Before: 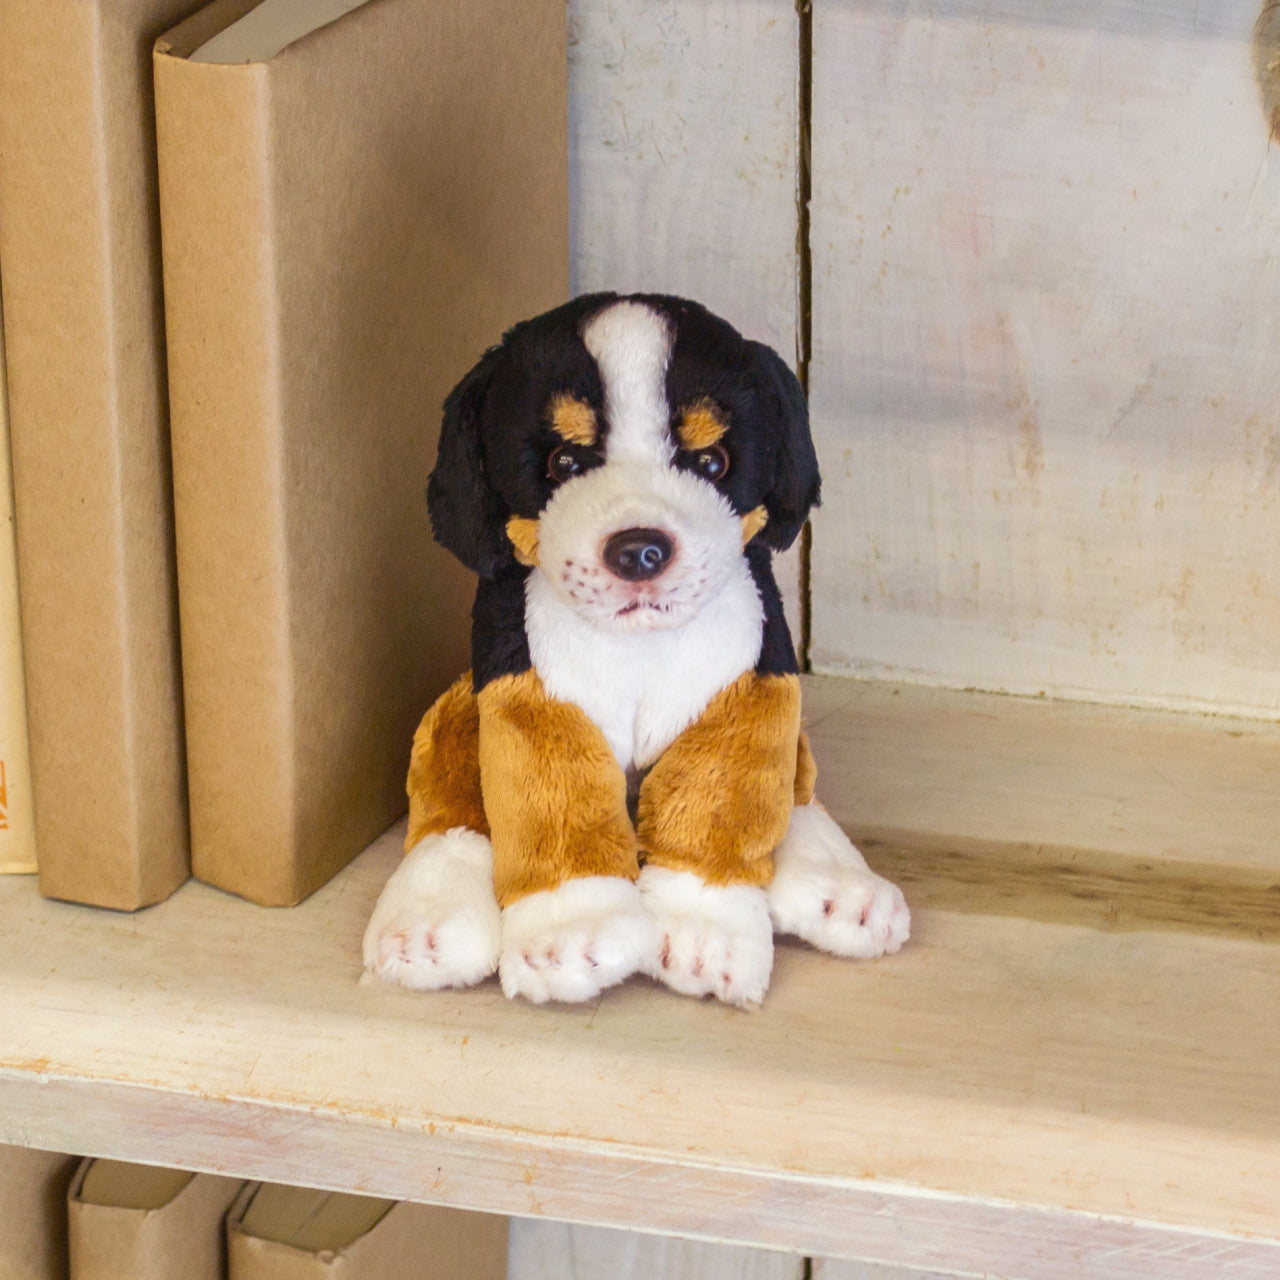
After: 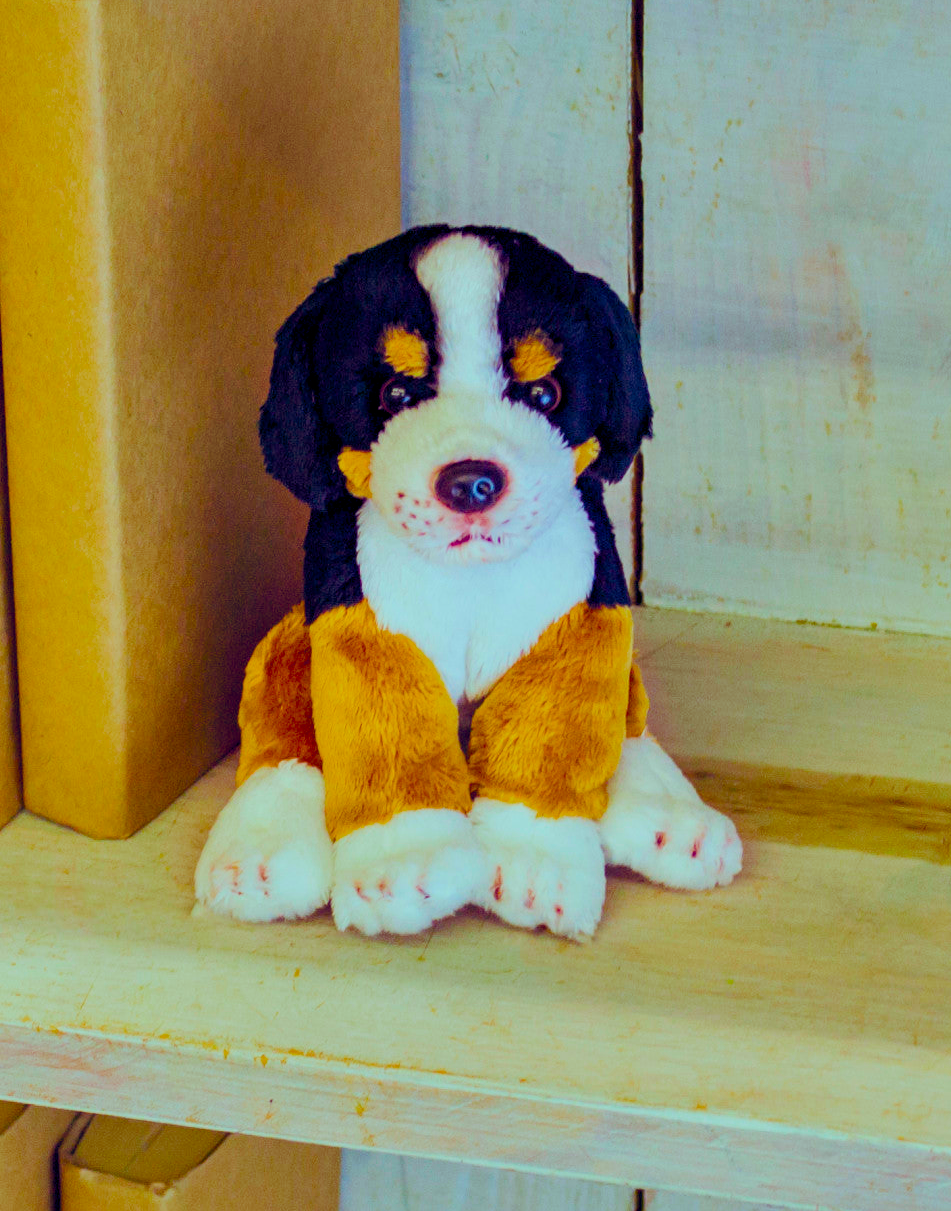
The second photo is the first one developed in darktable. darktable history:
tone equalizer: on, module defaults
crop and rotate: left 13.126%, top 5.355%, right 12.526%
shadows and highlights: white point adjustment 0.929, soften with gaussian
filmic rgb: black relative exposure -7.65 EV, white relative exposure 4.56 EV, hardness 3.61
haze removal: compatibility mode true, adaptive false
color balance rgb: highlights gain › chroma 4.029%, highlights gain › hue 202.92°, global offset › luminance -0.283%, global offset › chroma 0.311%, global offset › hue 262.91°, perceptual saturation grading › global saturation 36.381%, perceptual saturation grading › shadows 34.78%, global vibrance 30.005%
contrast brightness saturation: contrast 0.092, saturation 0.284
